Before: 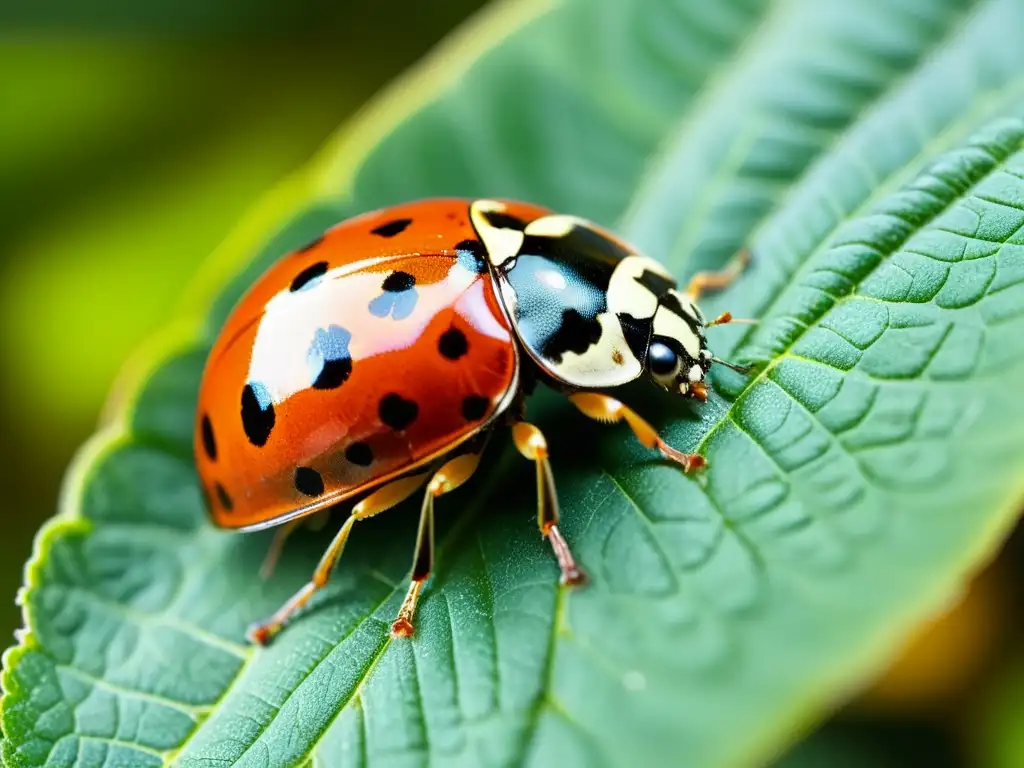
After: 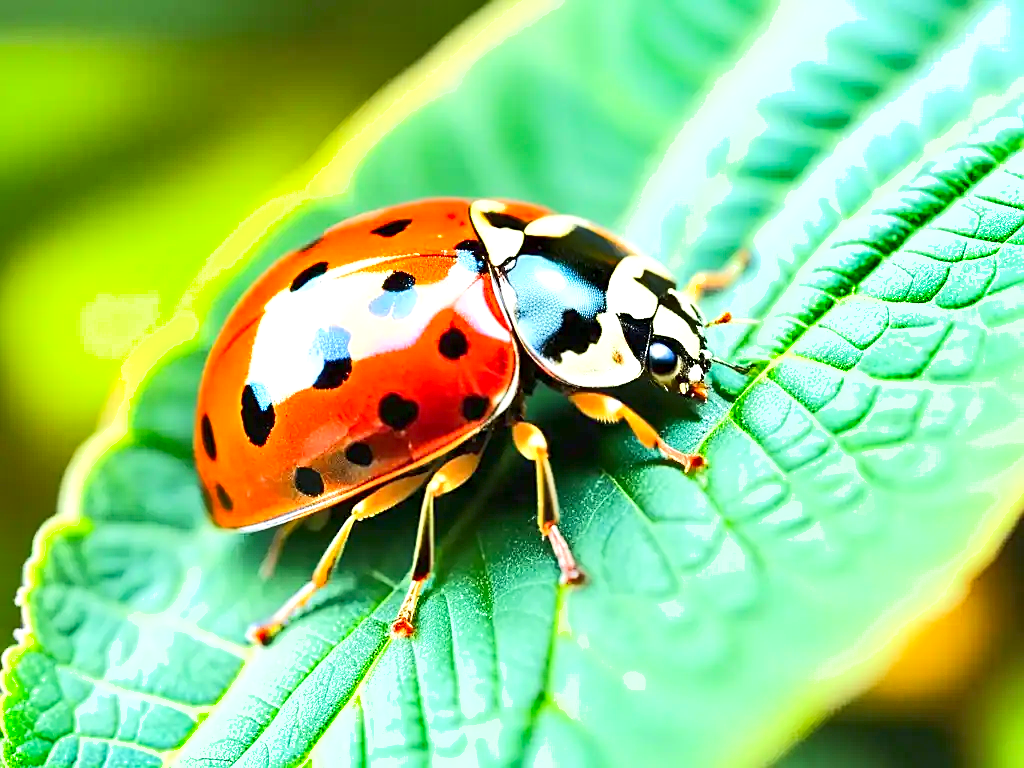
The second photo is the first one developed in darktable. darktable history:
shadows and highlights: low approximation 0.01, soften with gaussian
tone equalizer: -8 EV 1.98 EV, -7 EV 2 EV, -6 EV 1.97 EV, -5 EV 1.97 EV, -4 EV 2 EV, -3 EV 1.5 EV, -2 EV 0.997 EV, -1 EV 0.525 EV, edges refinement/feathering 500, mask exposure compensation -1.57 EV, preserve details no
sharpen: on, module defaults
